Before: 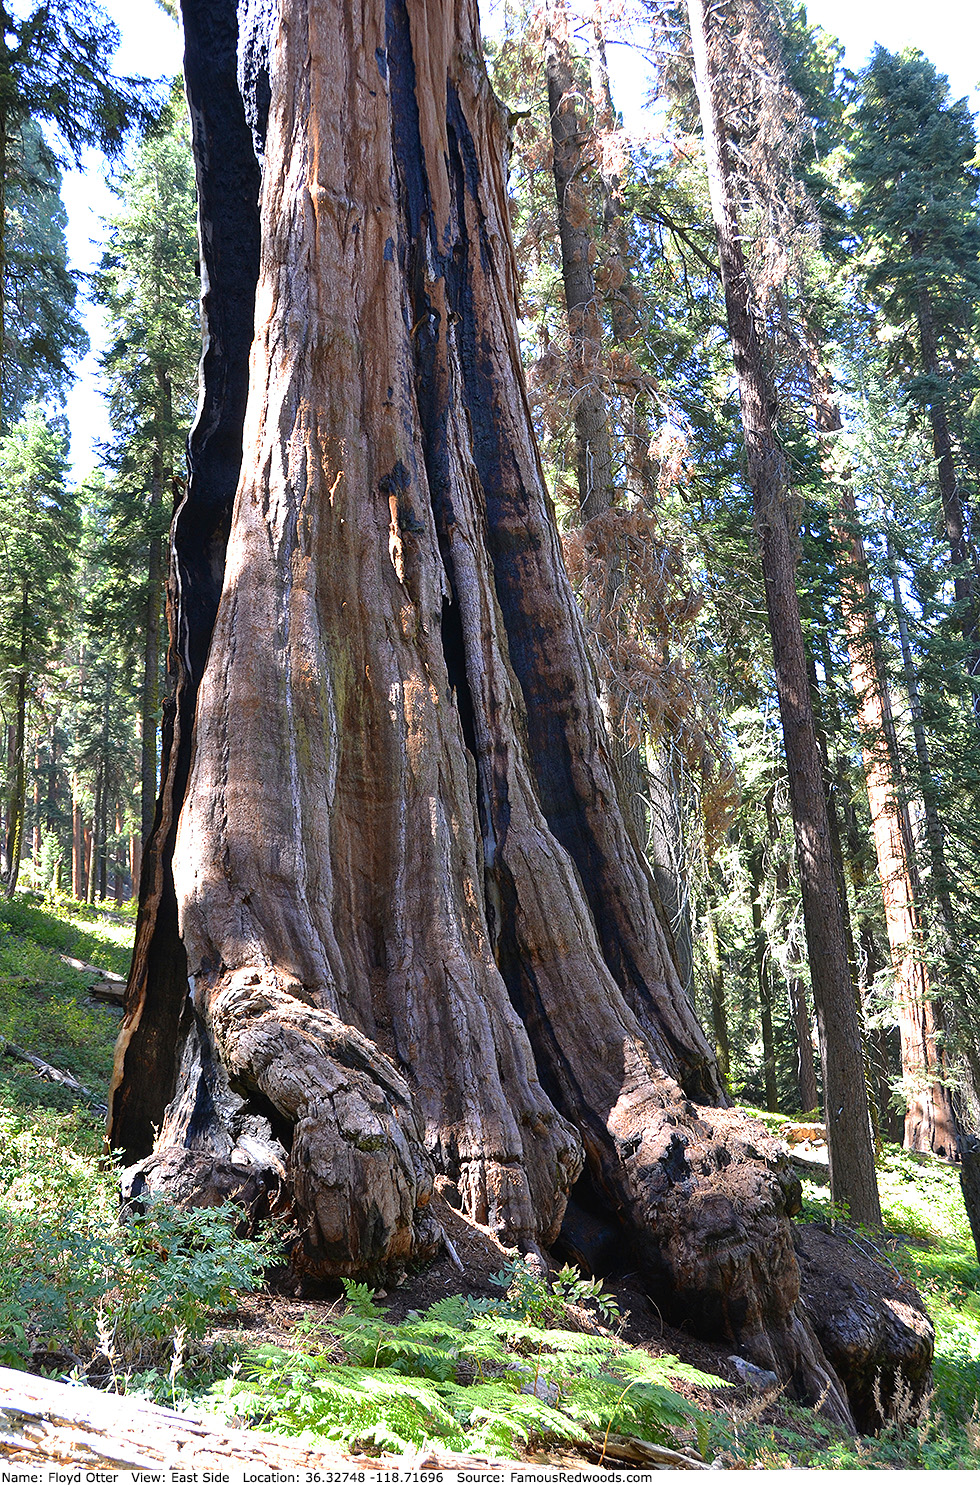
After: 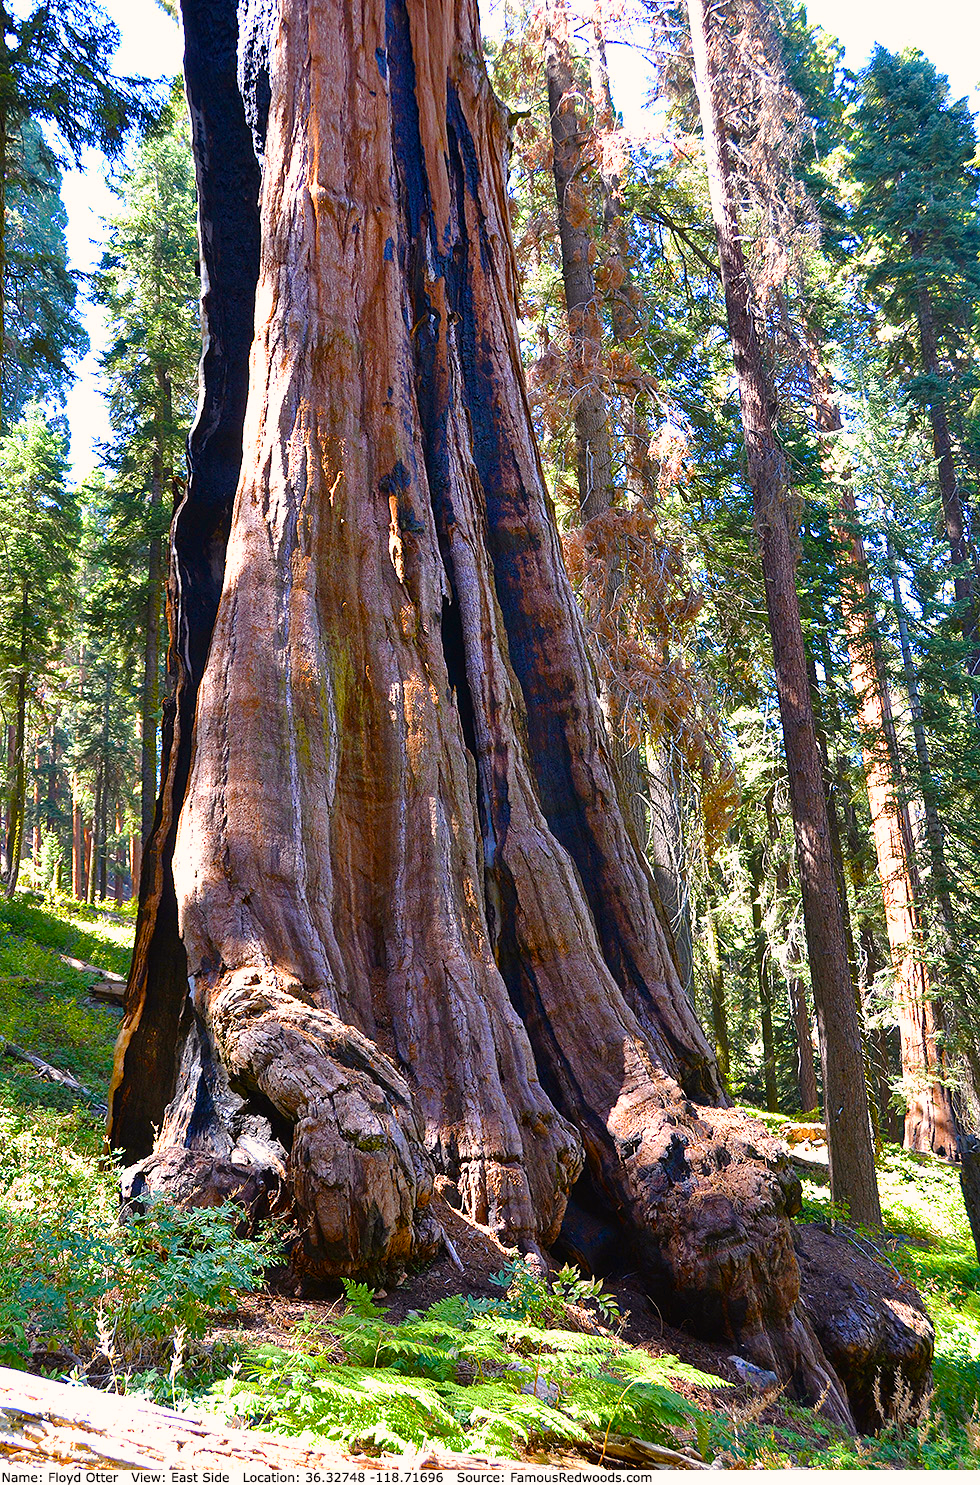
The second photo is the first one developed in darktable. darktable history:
color balance rgb: shadows lift › chroma 2.025%, shadows lift › hue 48.01°, highlights gain › chroma 1.664%, highlights gain › hue 55.17°, perceptual saturation grading › global saturation 54.745%, perceptual saturation grading › highlights -50.269%, perceptual saturation grading › mid-tones 40.565%, perceptual saturation grading › shadows 30.31%, global vibrance 29.556%
